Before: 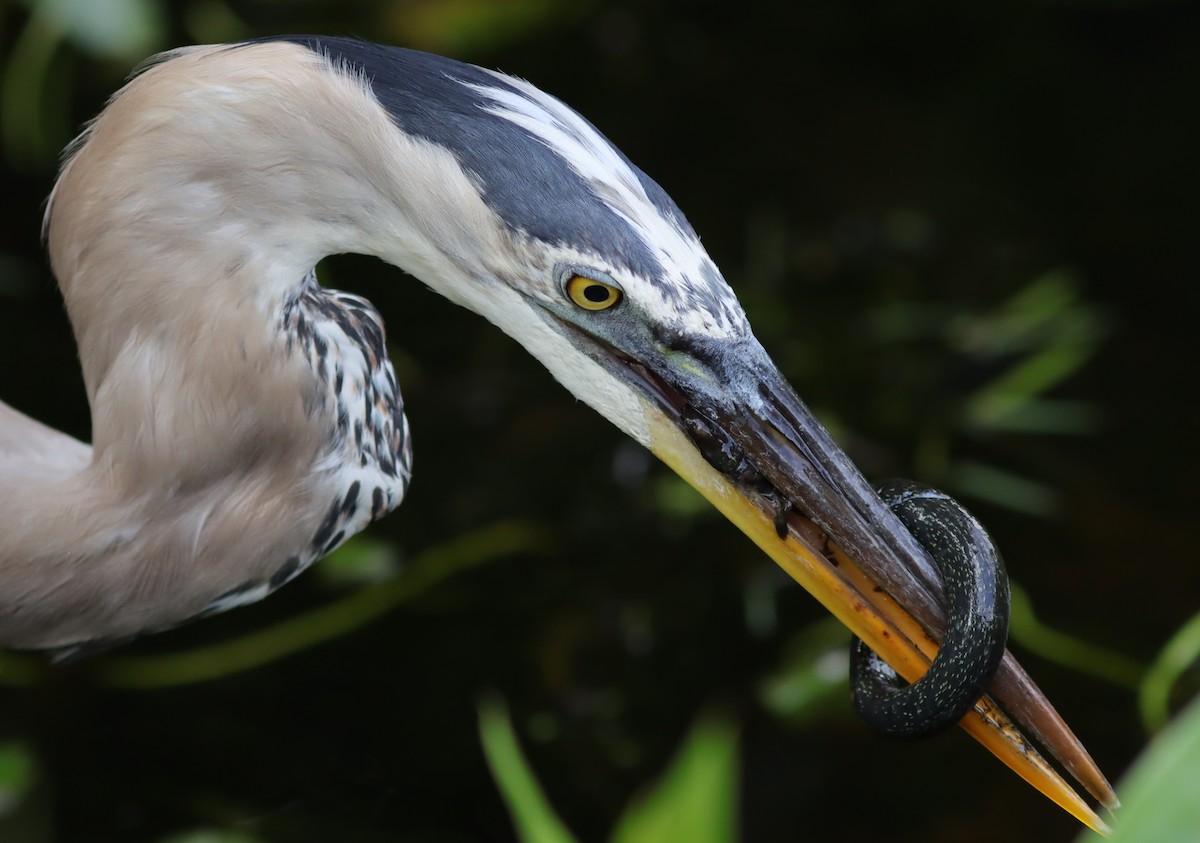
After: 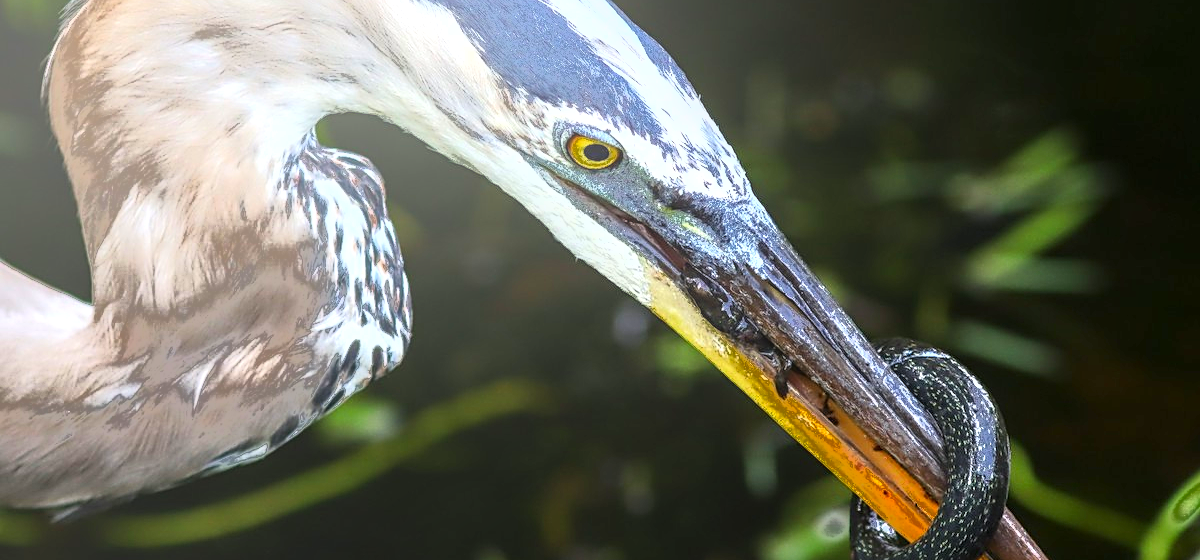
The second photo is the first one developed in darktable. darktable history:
sharpen: on, module defaults
contrast brightness saturation: contrast 0.09, saturation 0.28
exposure: exposure 0.95 EV, compensate highlight preservation false
bloom: size 40%
crop: top 16.727%, bottom 16.727%
local contrast: detail 142%
fill light: exposure -0.73 EV, center 0.69, width 2.2
levels: mode automatic, gray 50.8%
